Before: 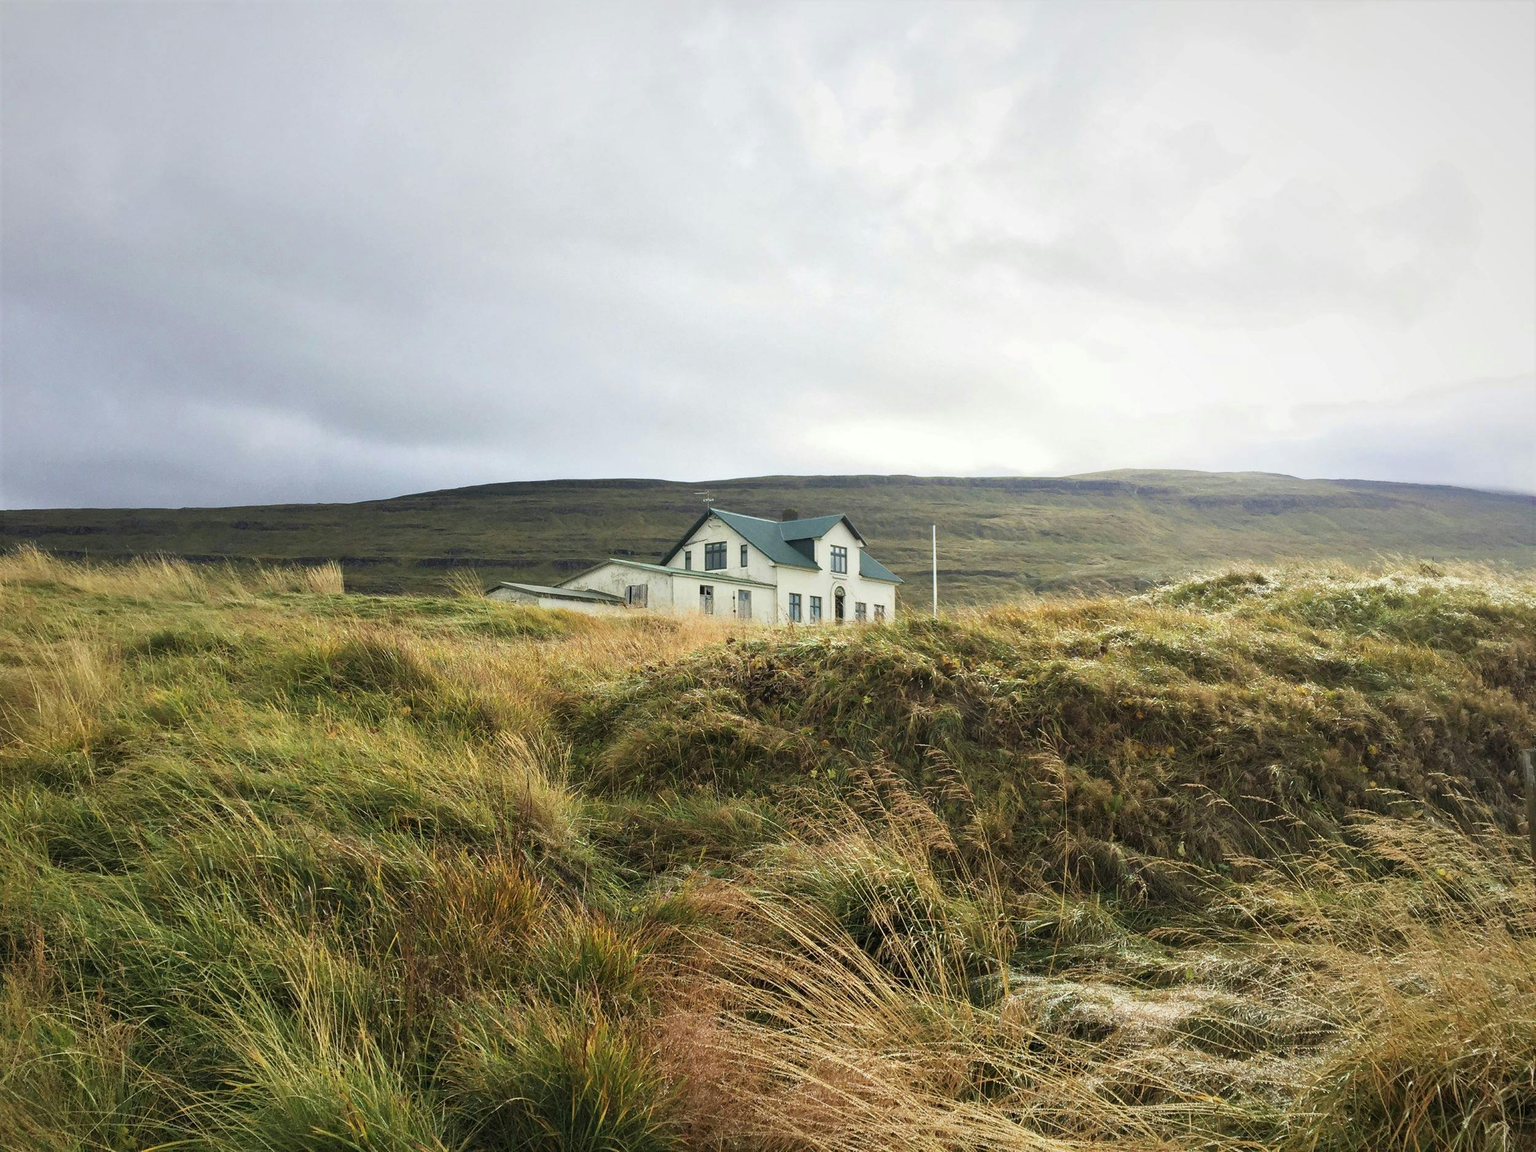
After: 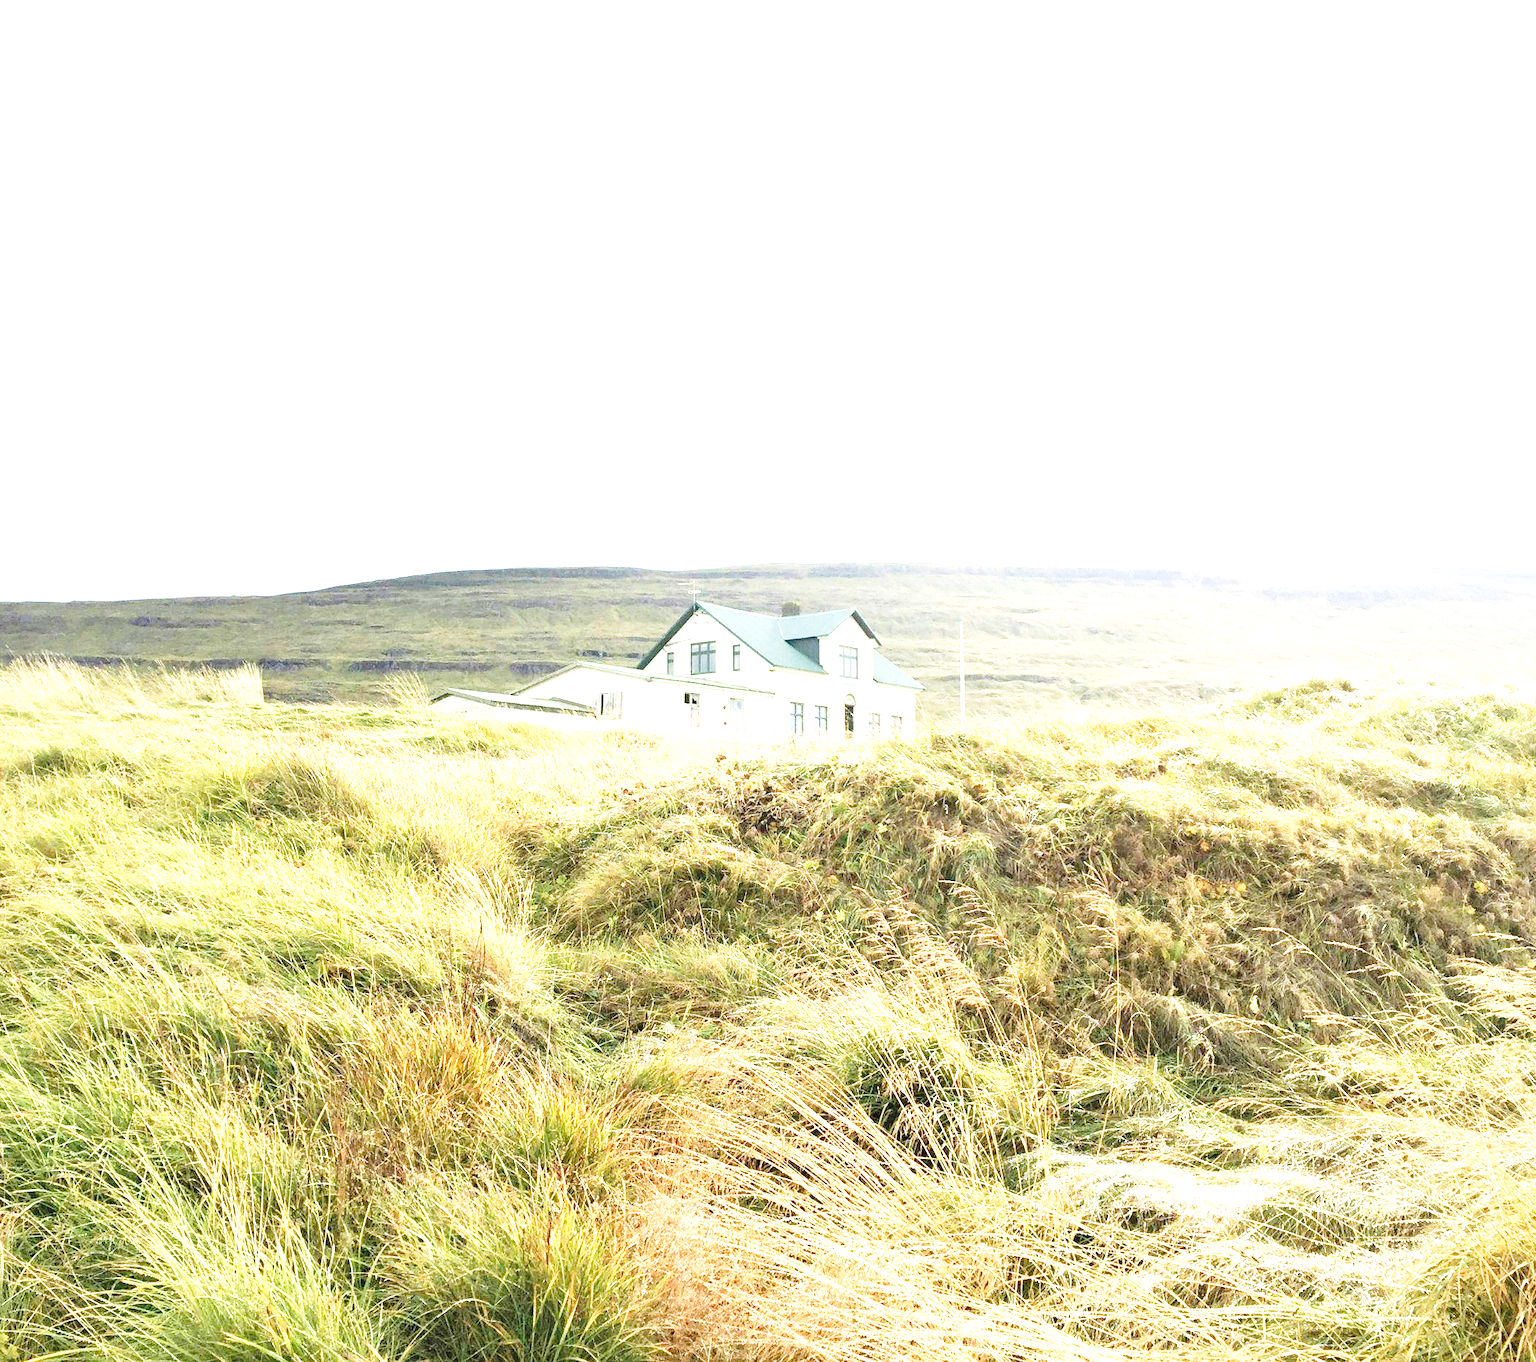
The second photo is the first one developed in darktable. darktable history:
exposure: black level correction 0, exposure 1.978 EV, compensate highlight preservation false
crop: left 7.946%, right 7.528%
base curve: curves: ch0 [(0, 0) (0.028, 0.03) (0.121, 0.232) (0.46, 0.748) (0.859, 0.968) (1, 1)], preserve colors none
